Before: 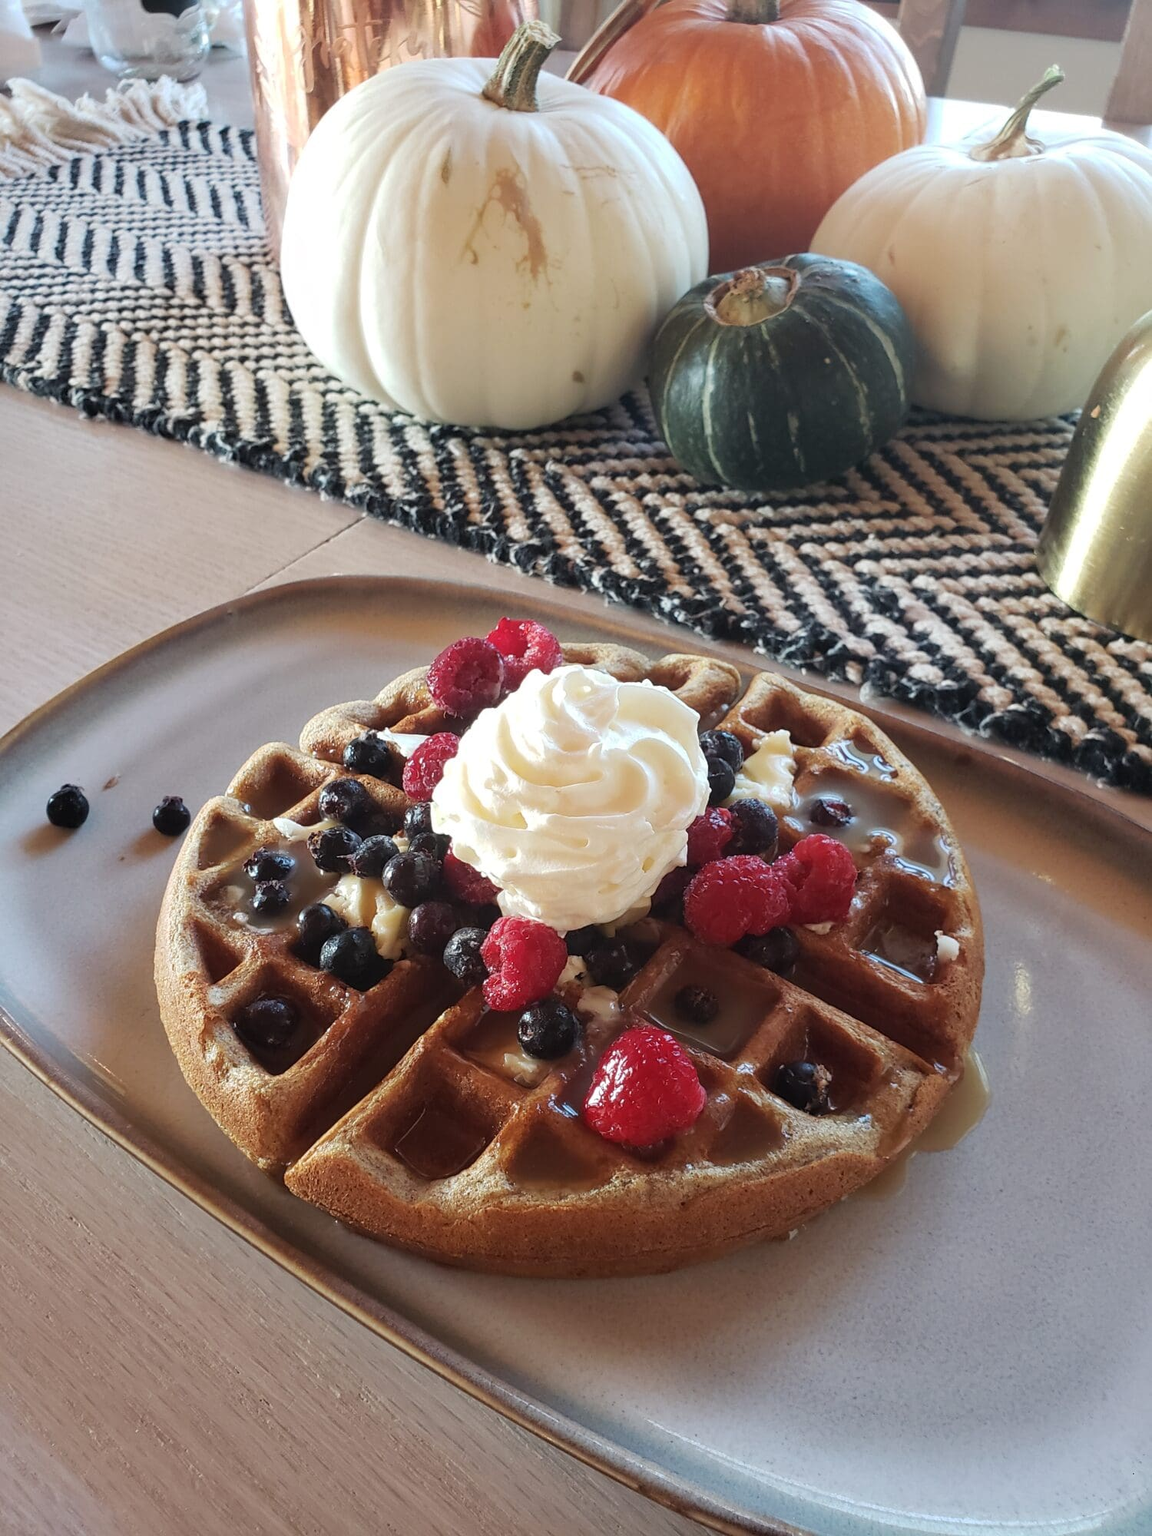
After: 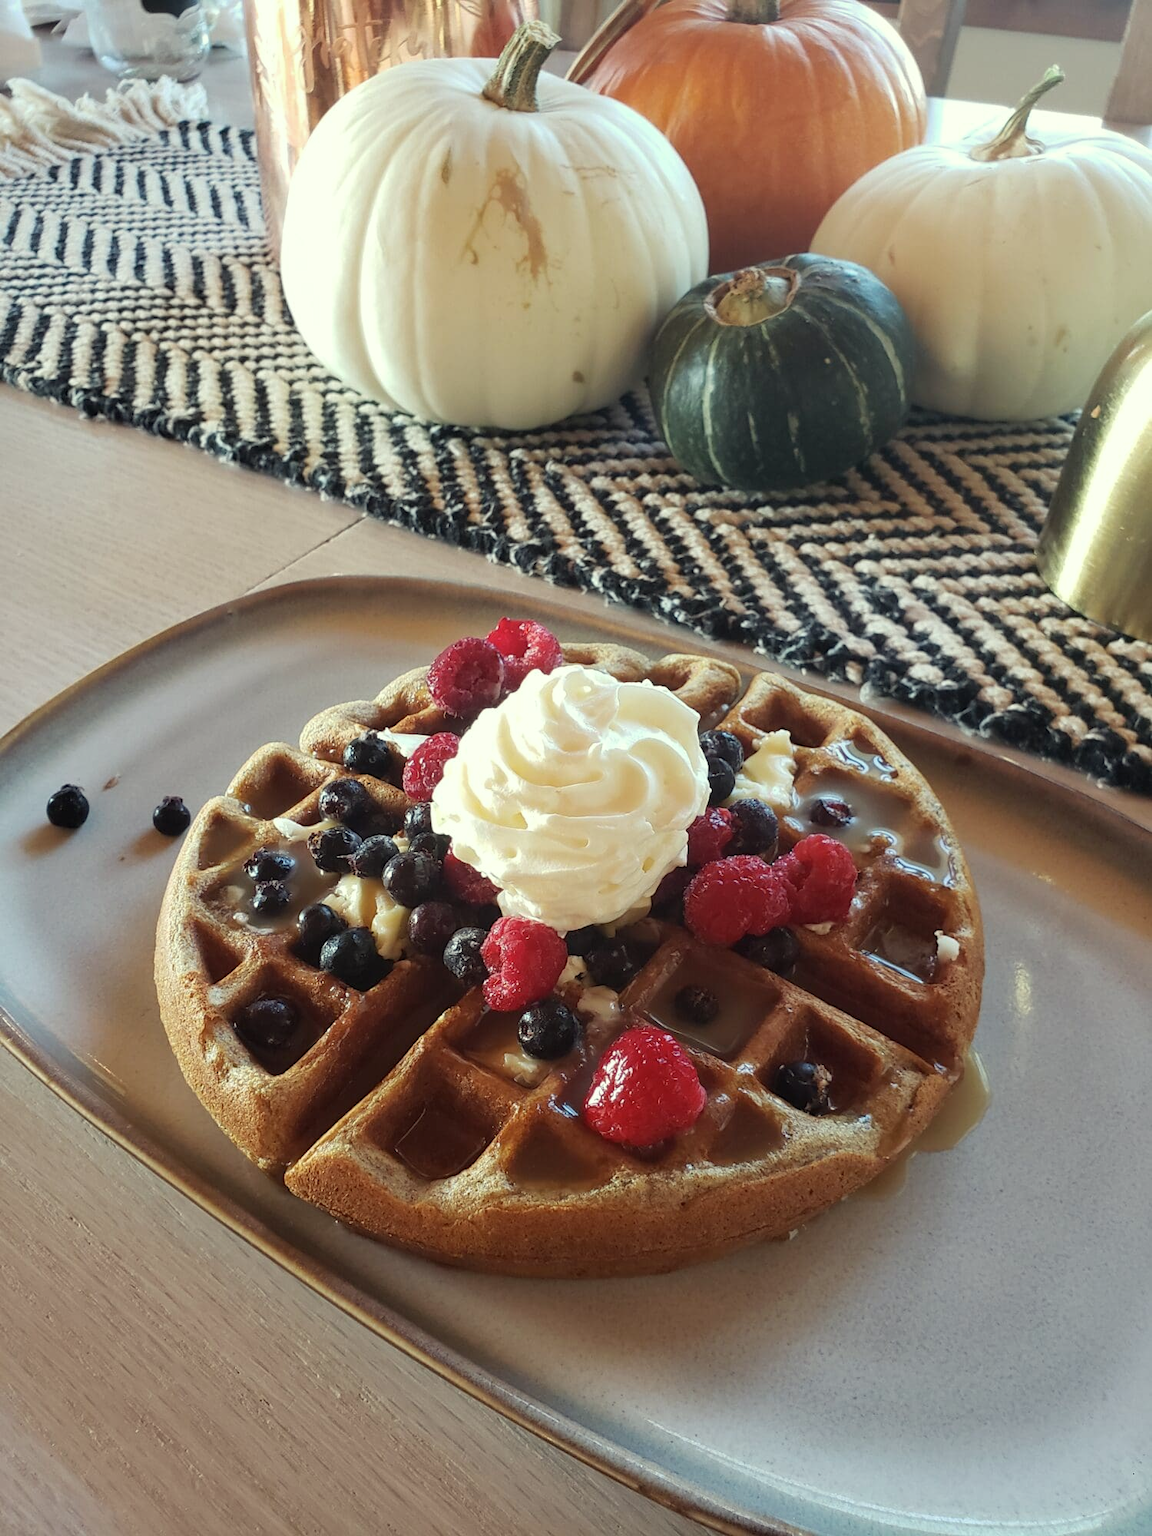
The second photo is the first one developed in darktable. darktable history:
color correction: highlights a* -4.41, highlights b* 7.33
